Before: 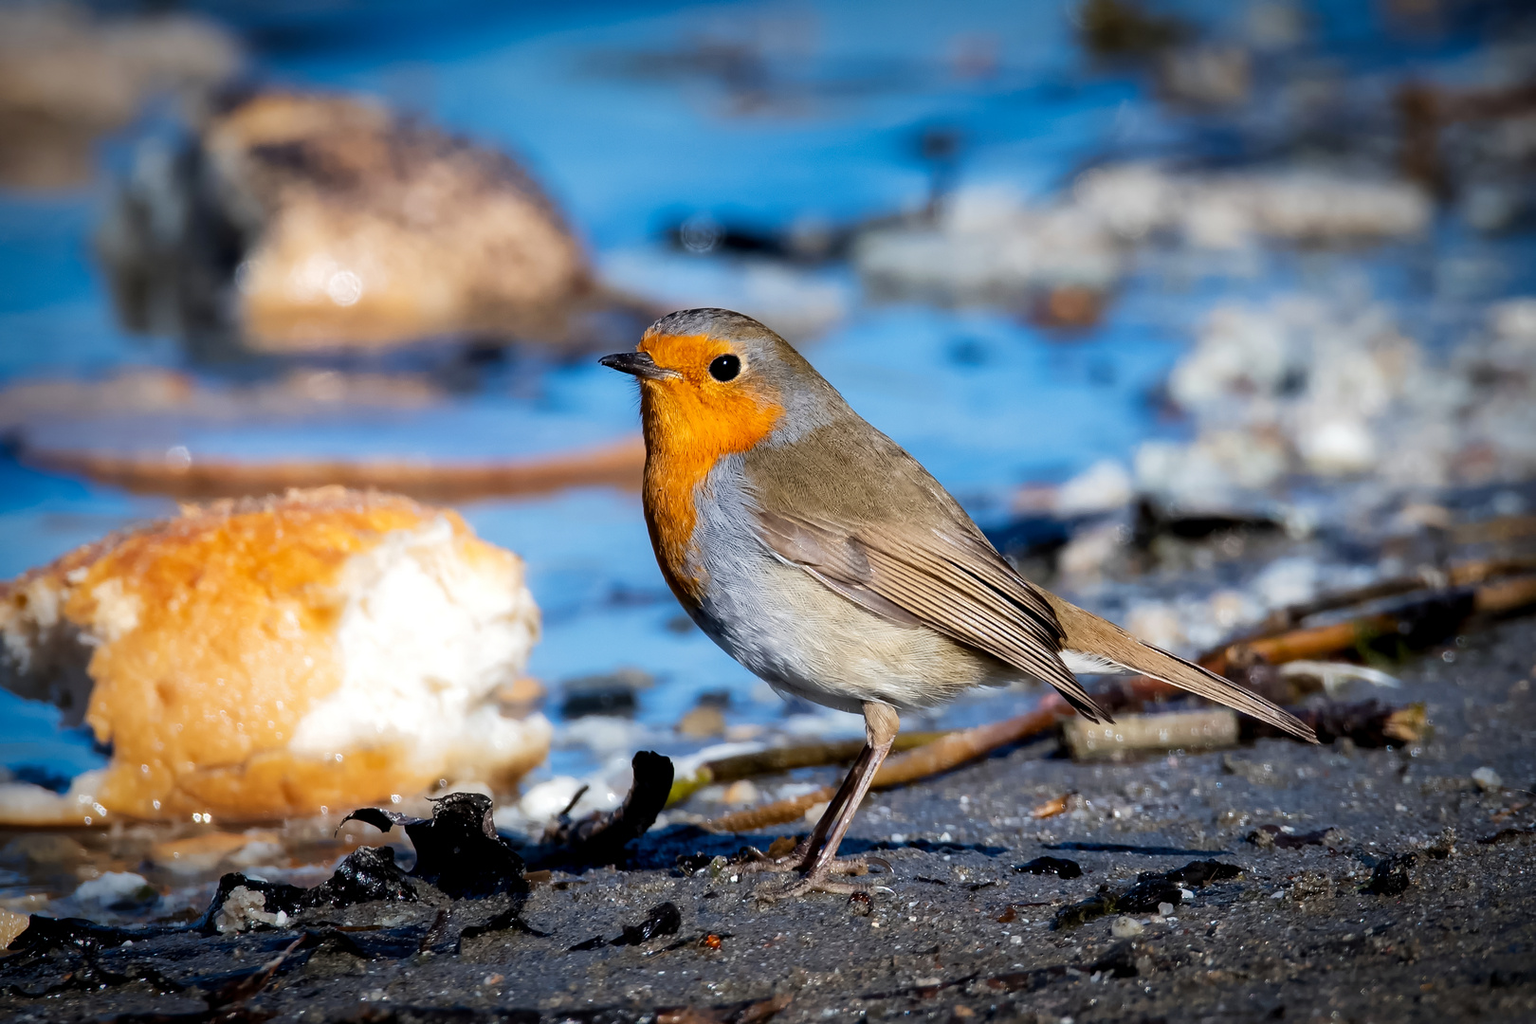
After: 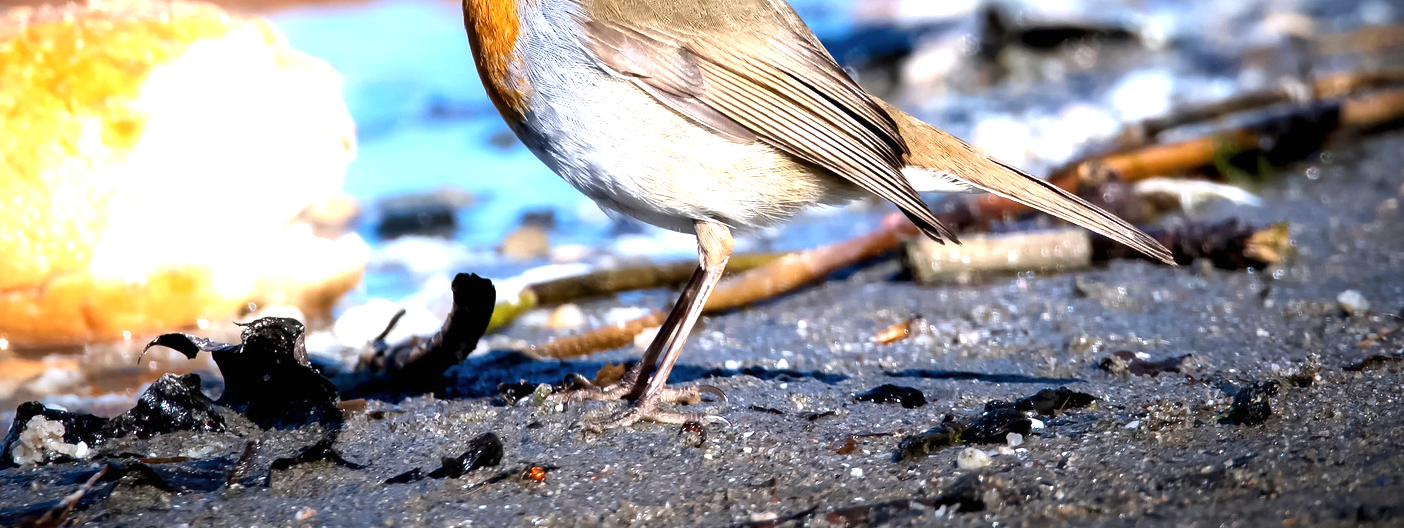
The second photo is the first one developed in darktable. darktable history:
contrast brightness saturation: saturation -0.04
crop and rotate: left 13.306%, top 48.129%, bottom 2.928%
exposure: black level correction 0, exposure 1.2 EV, compensate exposure bias true, compensate highlight preservation false
white balance: red 1.009, blue 1.027
